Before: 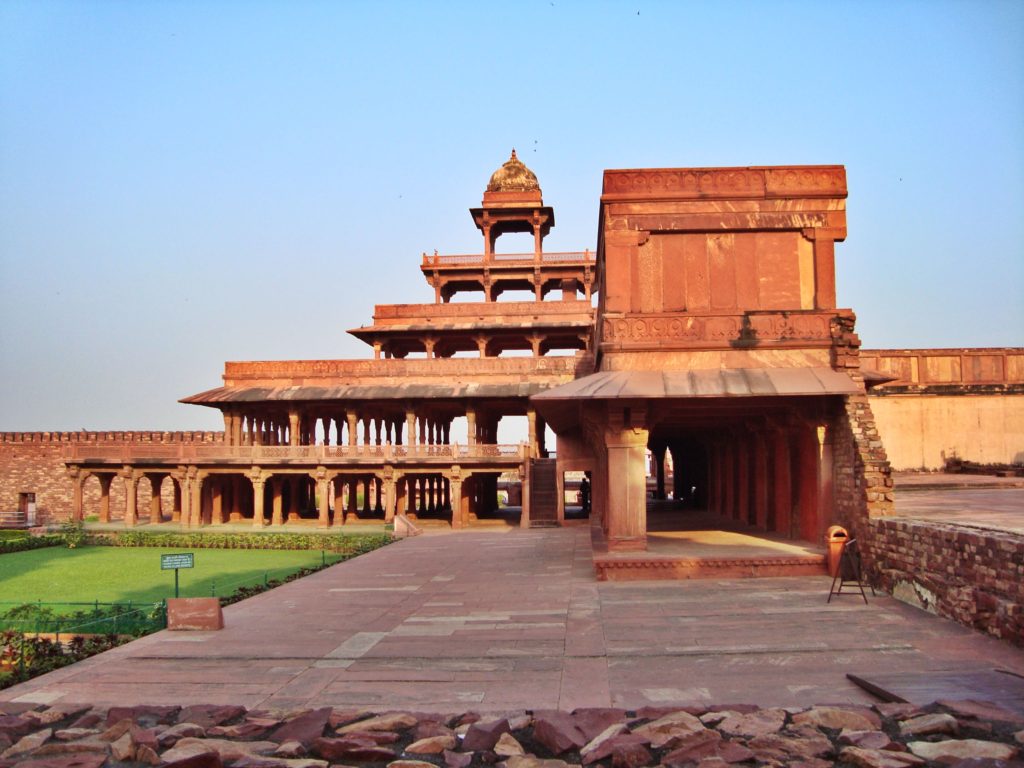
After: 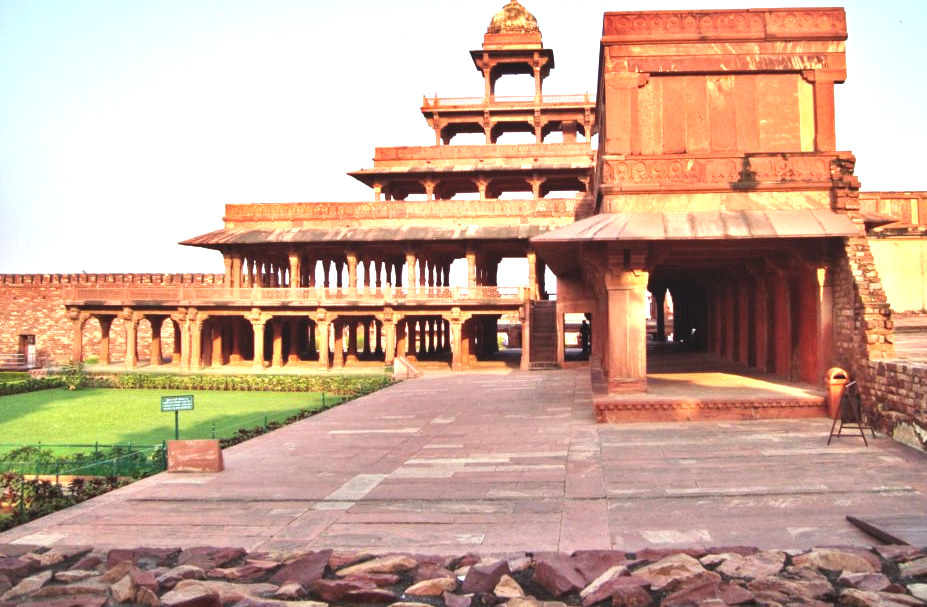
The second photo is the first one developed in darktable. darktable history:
exposure: black level correction -0.005, exposure 1.006 EV, compensate highlight preservation false
local contrast: highlights 107%, shadows 101%, detail 131%, midtone range 0.2
vignetting: fall-off start 97.87%, fall-off radius 99.39%, brightness -0.537, saturation -0.506, width/height ratio 1.369
crop: top 20.585%, right 9.387%, bottom 0.262%
